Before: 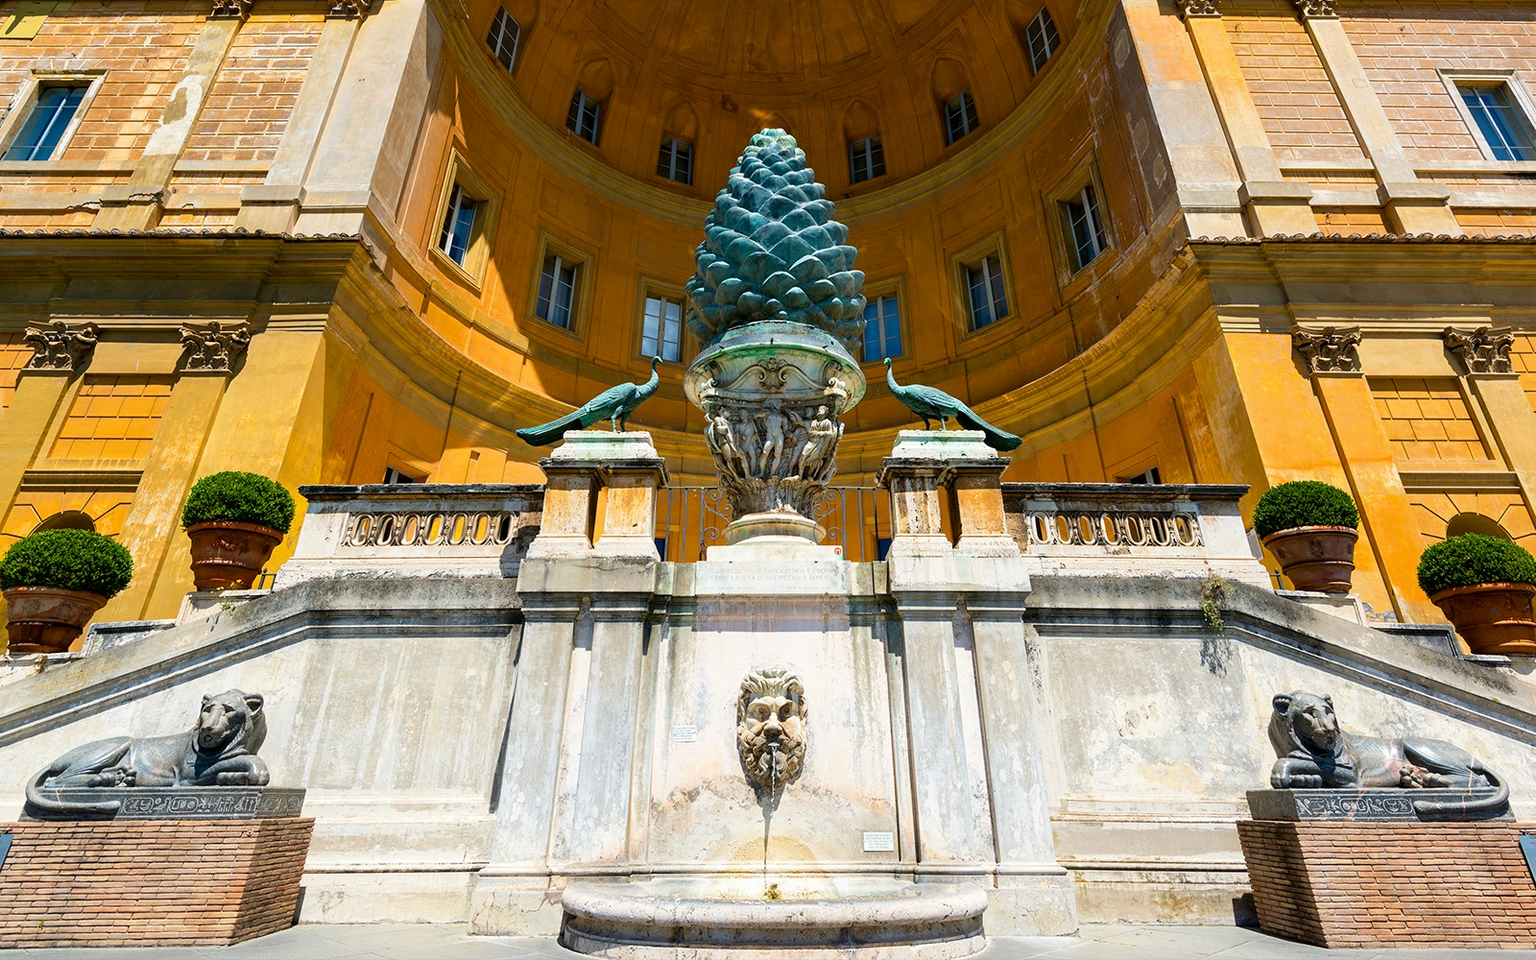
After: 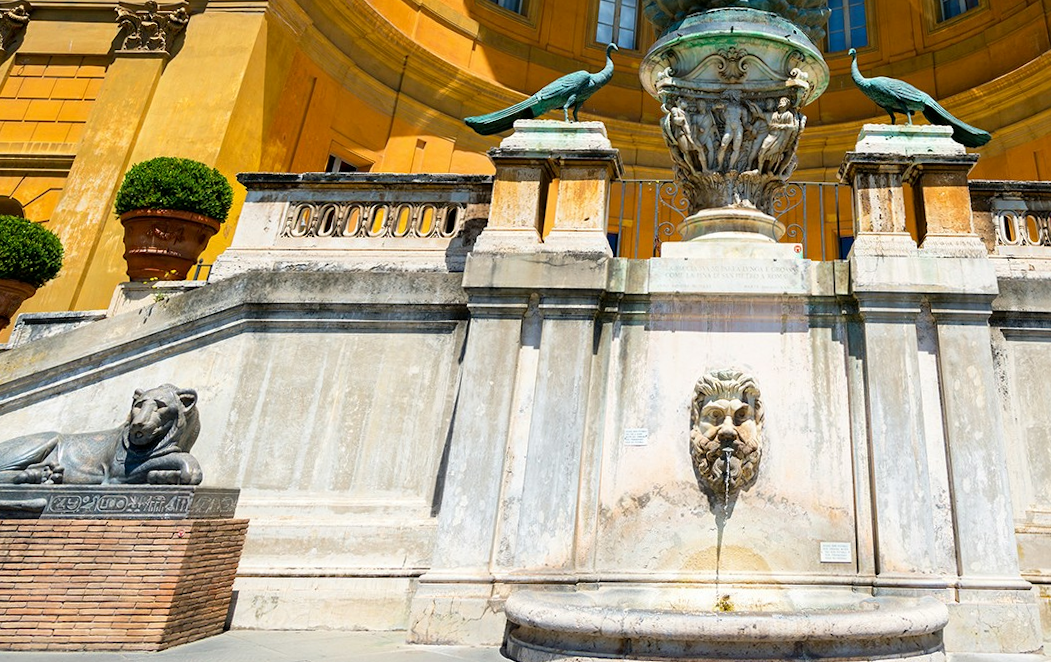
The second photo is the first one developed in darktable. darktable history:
crop and rotate: angle -0.806°, left 3.641%, top 32.299%, right 29.163%
